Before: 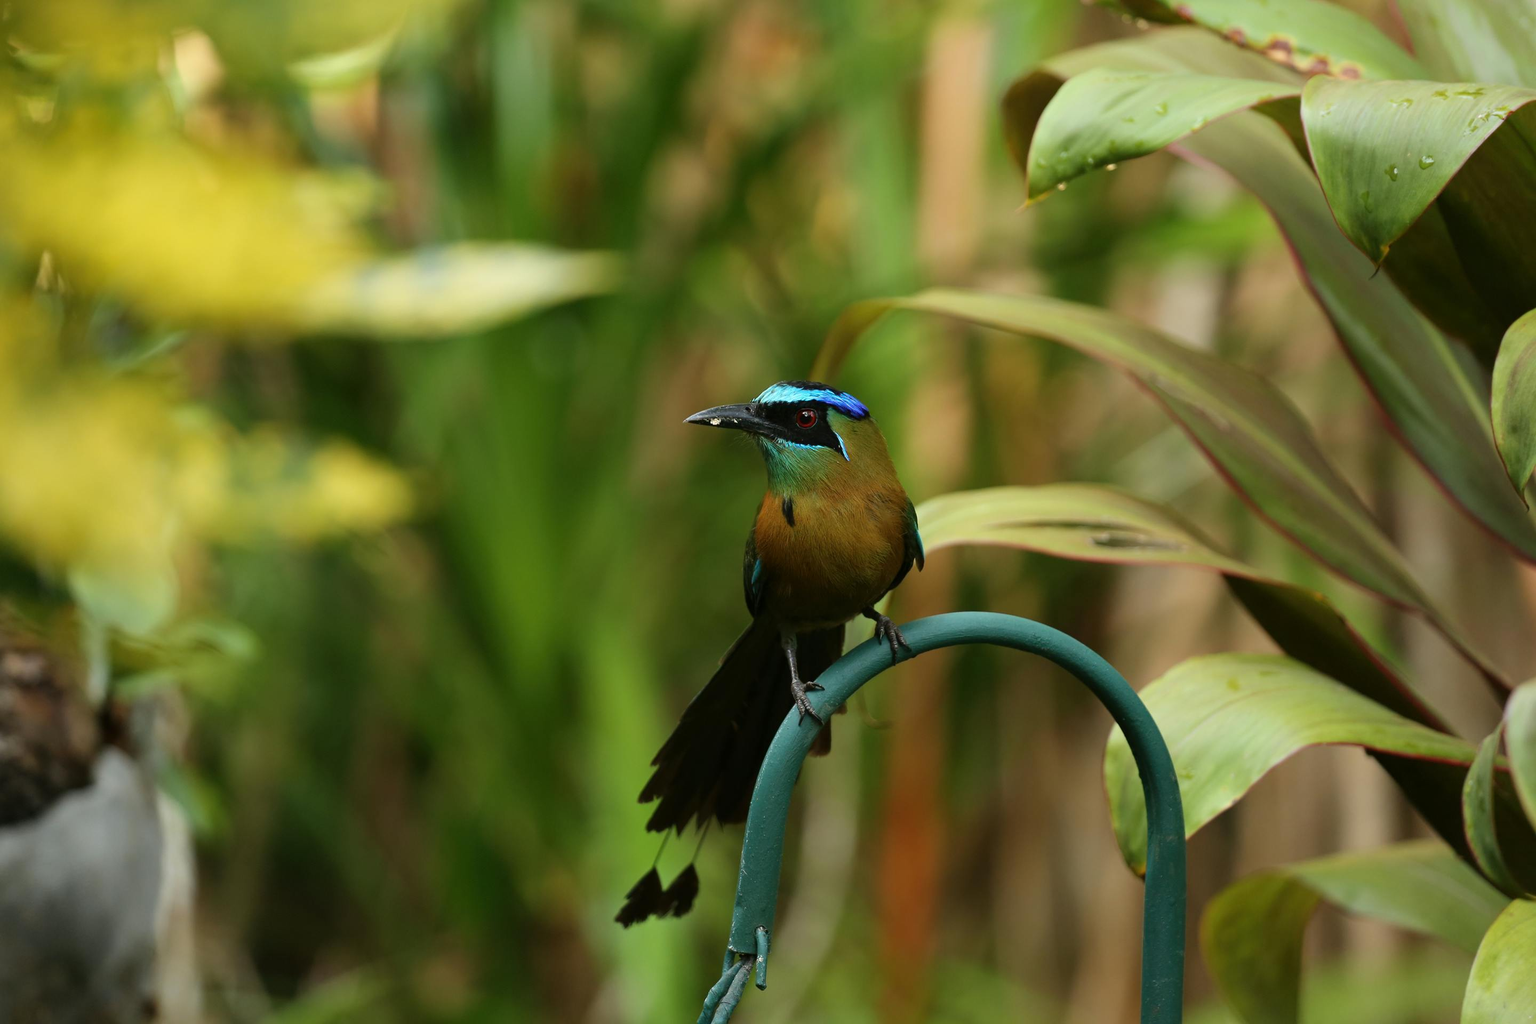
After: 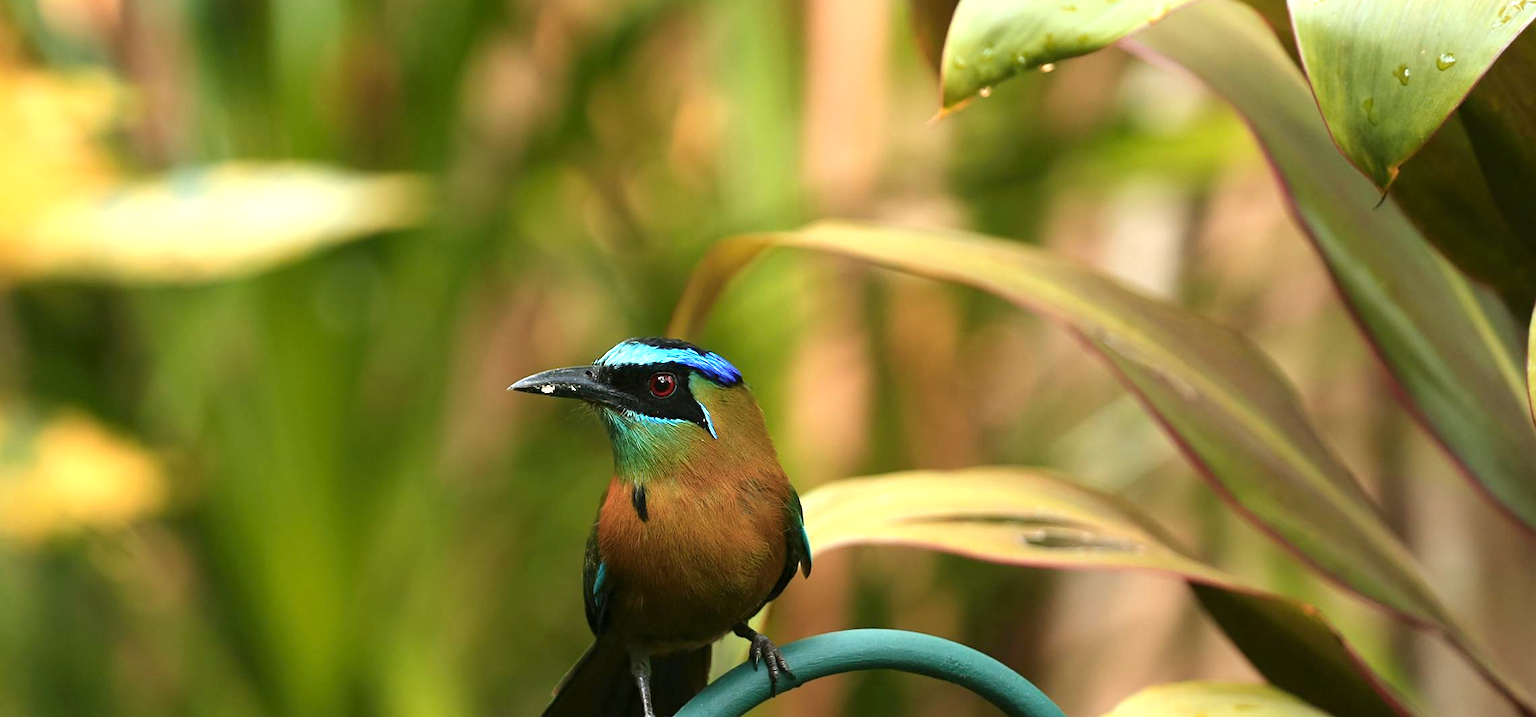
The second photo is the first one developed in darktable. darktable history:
color correction: highlights b* -0.008
sharpen: amount 0.201
crop: left 18.354%, top 11.105%, right 2.436%, bottom 33.352%
tone equalizer: on, module defaults
color zones: curves: ch1 [(0, 0.469) (0.072, 0.457) (0.243, 0.494) (0.429, 0.5) (0.571, 0.5) (0.714, 0.5) (0.857, 0.5) (1, 0.469)]; ch2 [(0, 0.499) (0.143, 0.467) (0.242, 0.436) (0.429, 0.493) (0.571, 0.5) (0.714, 0.5) (0.857, 0.5) (1, 0.499)]
exposure: exposure 0.807 EV, compensate highlight preservation false
